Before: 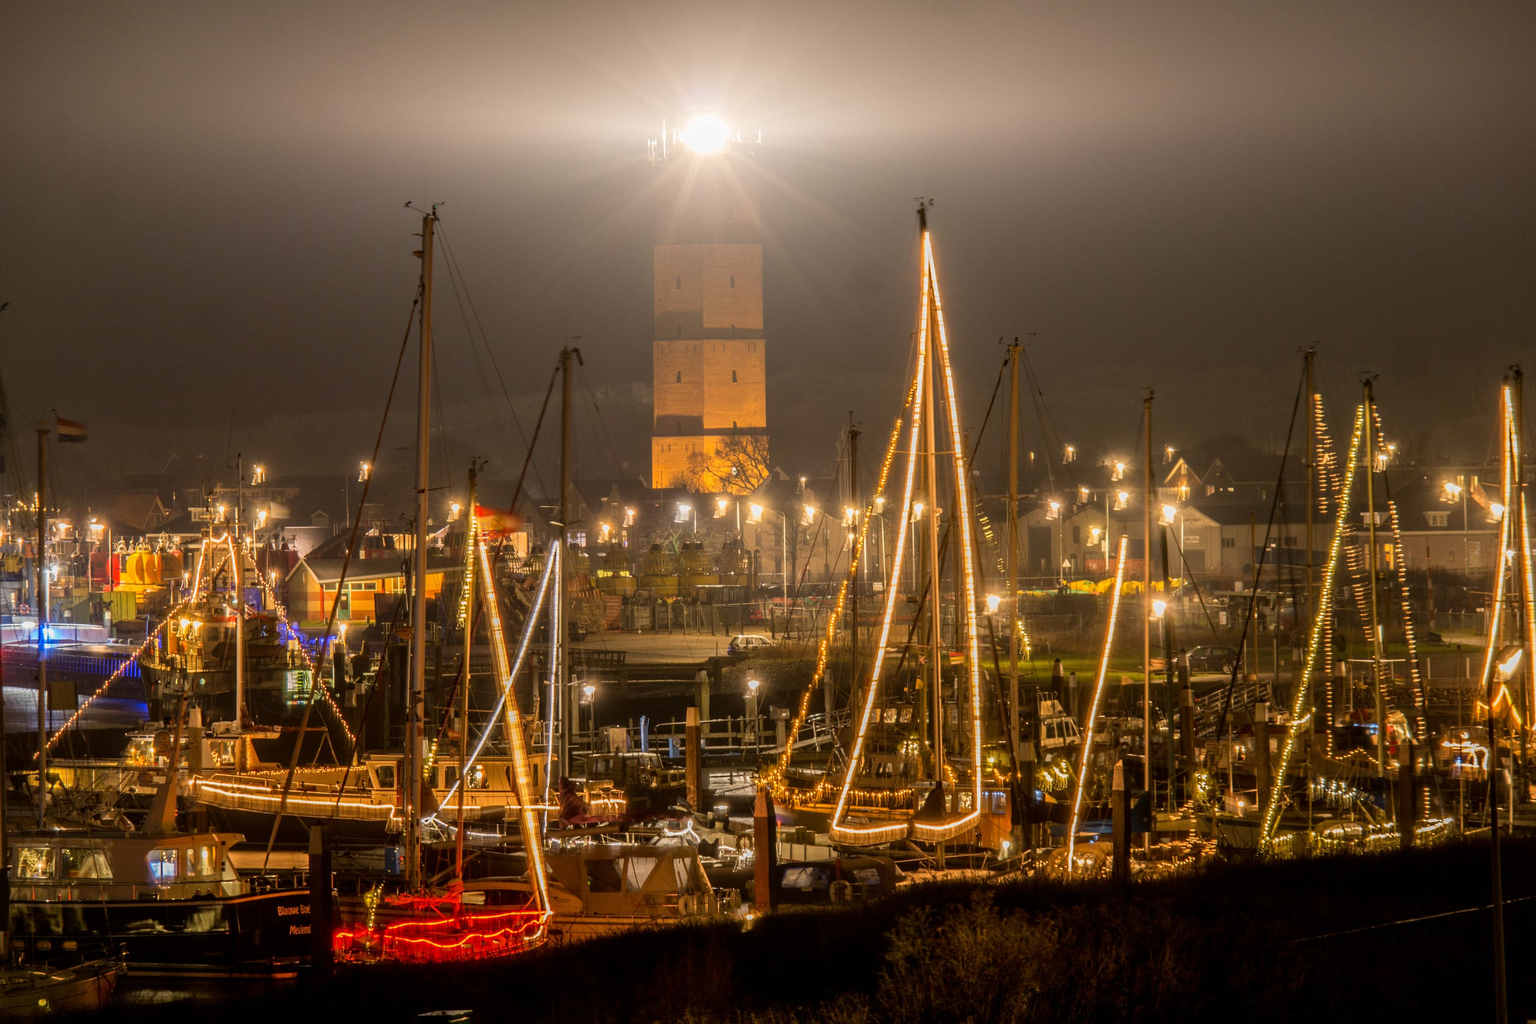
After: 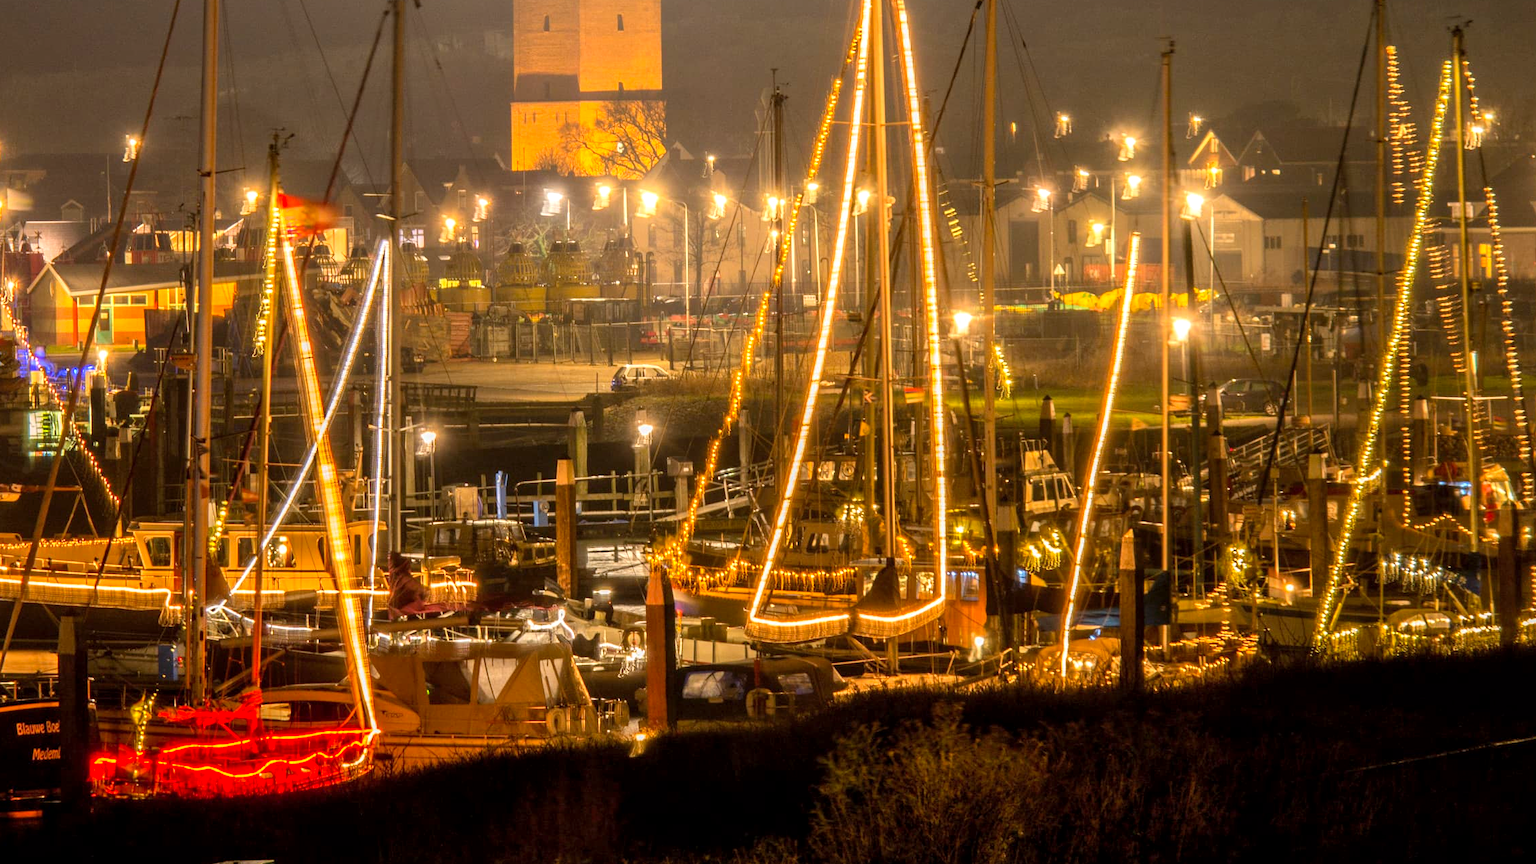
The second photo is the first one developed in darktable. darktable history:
crop and rotate: left 17.299%, top 35.115%, right 7.015%, bottom 1.024%
contrast brightness saturation: contrast 0.07, brightness 0.08, saturation 0.18
exposure: black level correction 0.001, exposure 0.5 EV, compensate exposure bias true, compensate highlight preservation false
